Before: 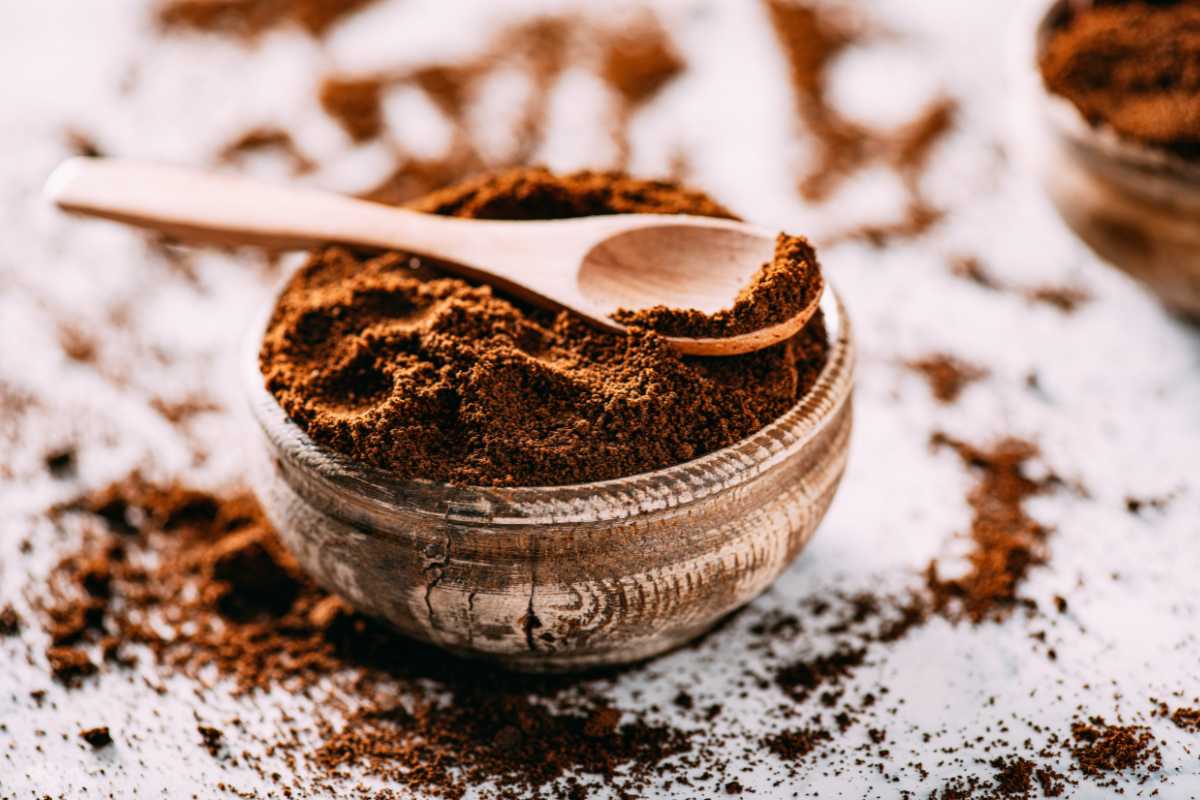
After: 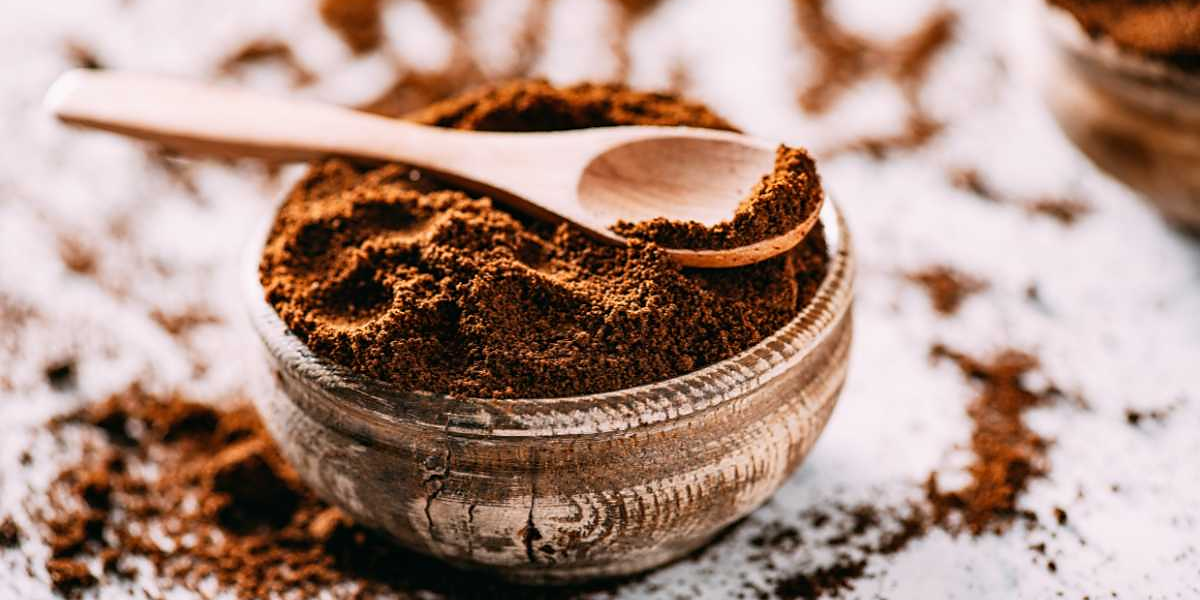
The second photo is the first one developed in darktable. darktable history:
sharpen: radius 1.476, amount 0.413, threshold 1.552
crop: top 11.047%, bottom 13.95%
